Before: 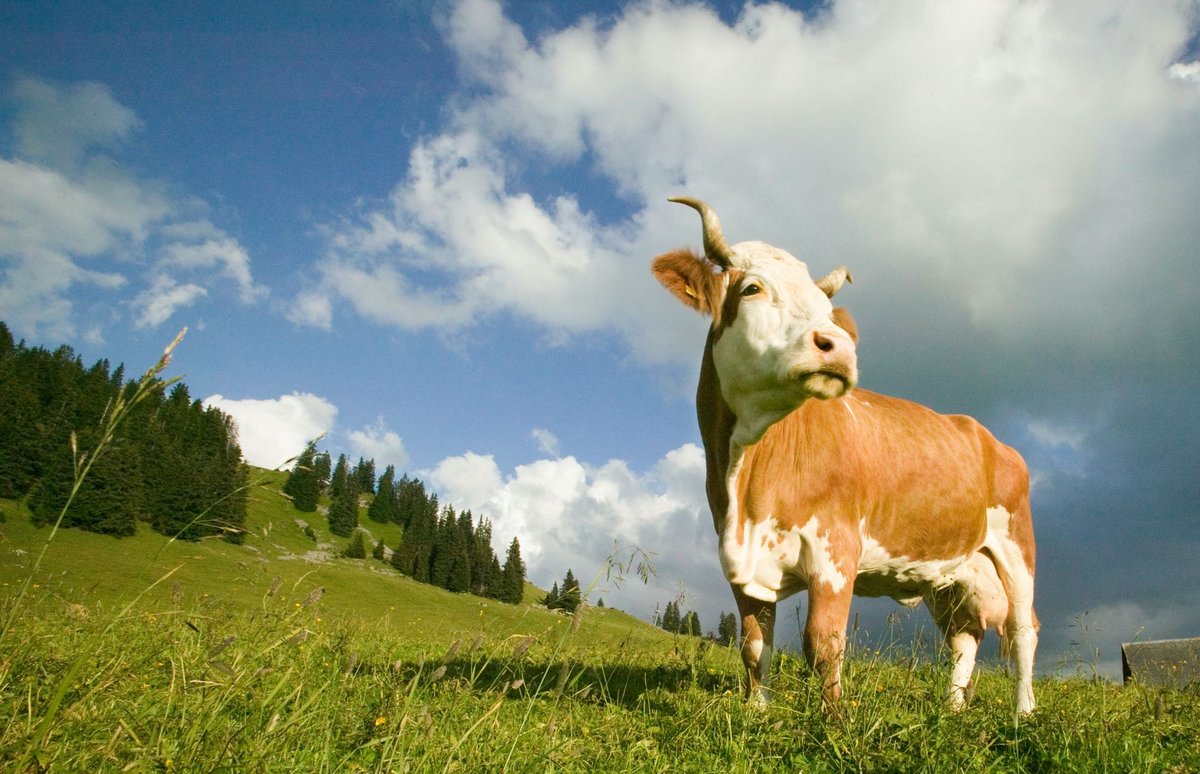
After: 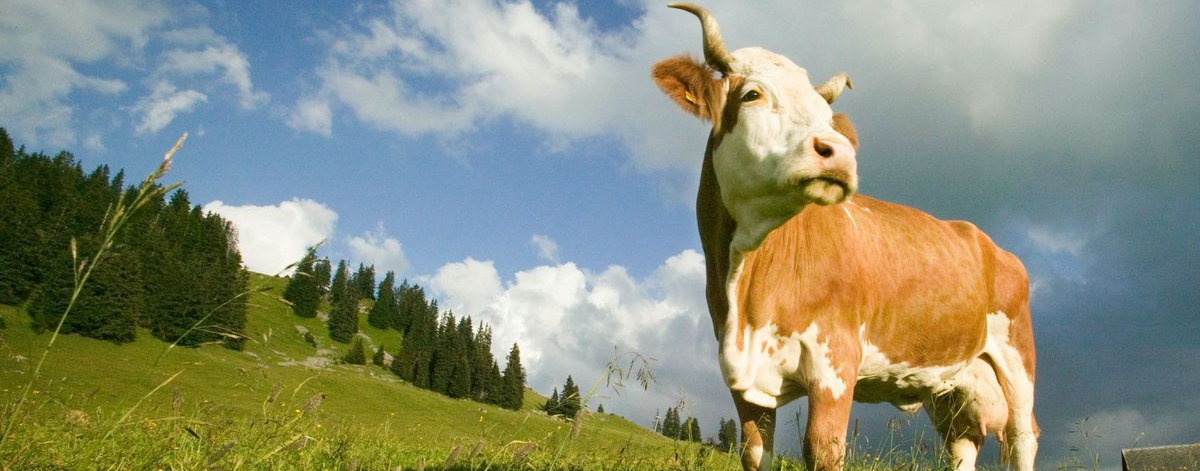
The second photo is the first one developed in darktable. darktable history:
crop and rotate: top 25.09%, bottom 14.028%
